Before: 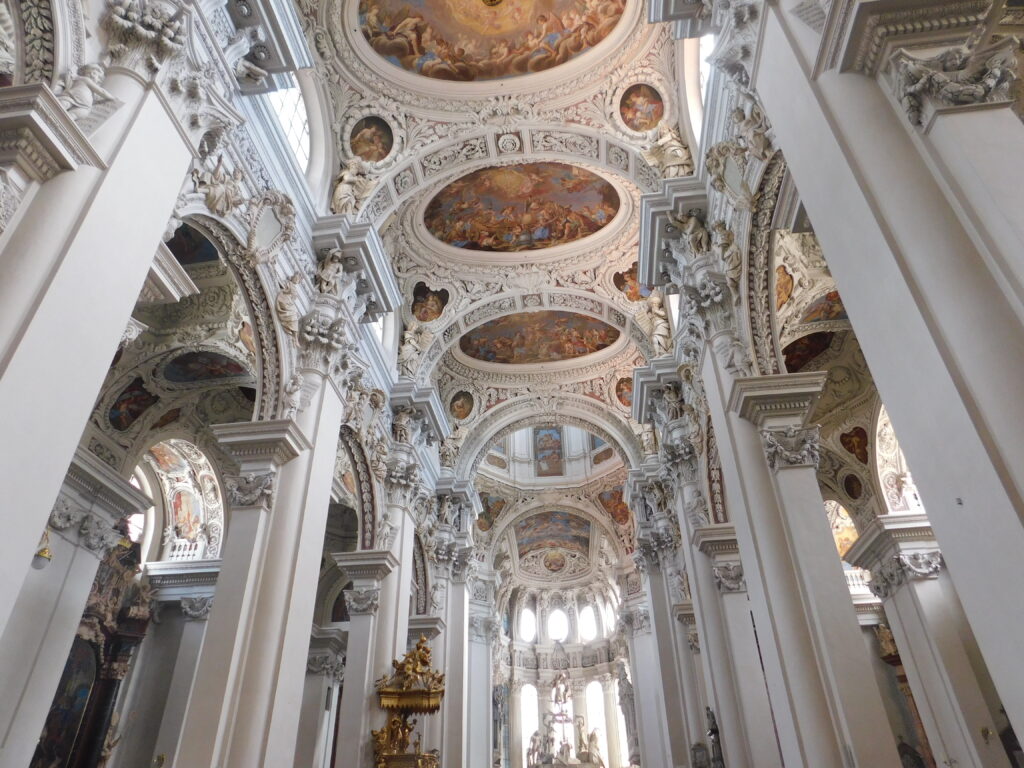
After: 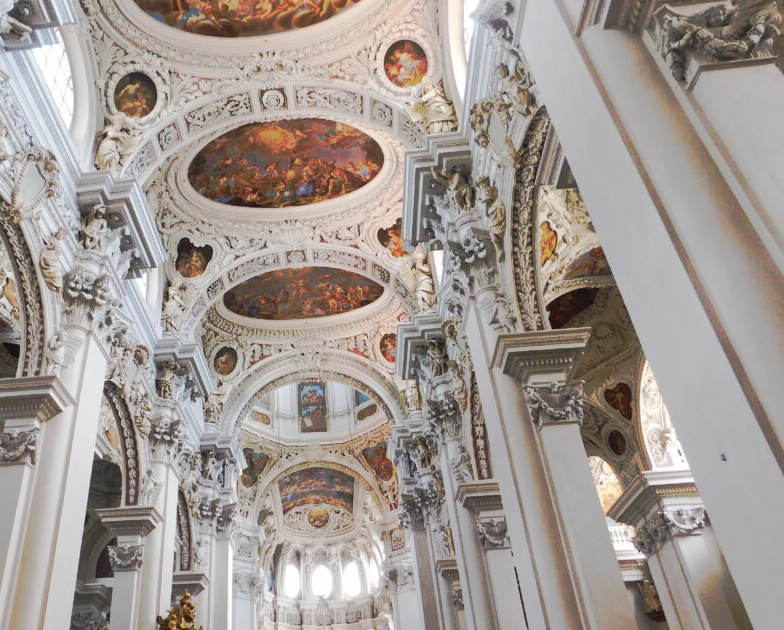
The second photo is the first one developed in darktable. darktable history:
tone curve: curves: ch0 [(0, 0) (0.003, 0.003) (0.011, 0.011) (0.025, 0.024) (0.044, 0.043) (0.069, 0.067) (0.1, 0.096) (0.136, 0.131) (0.177, 0.171) (0.224, 0.217) (0.277, 0.267) (0.335, 0.324) (0.399, 0.385) (0.468, 0.452) (0.543, 0.632) (0.623, 0.697) (0.709, 0.766) (0.801, 0.839) (0.898, 0.917) (1, 1)], preserve colors none
crop: left 23.095%, top 5.827%, bottom 11.854%
